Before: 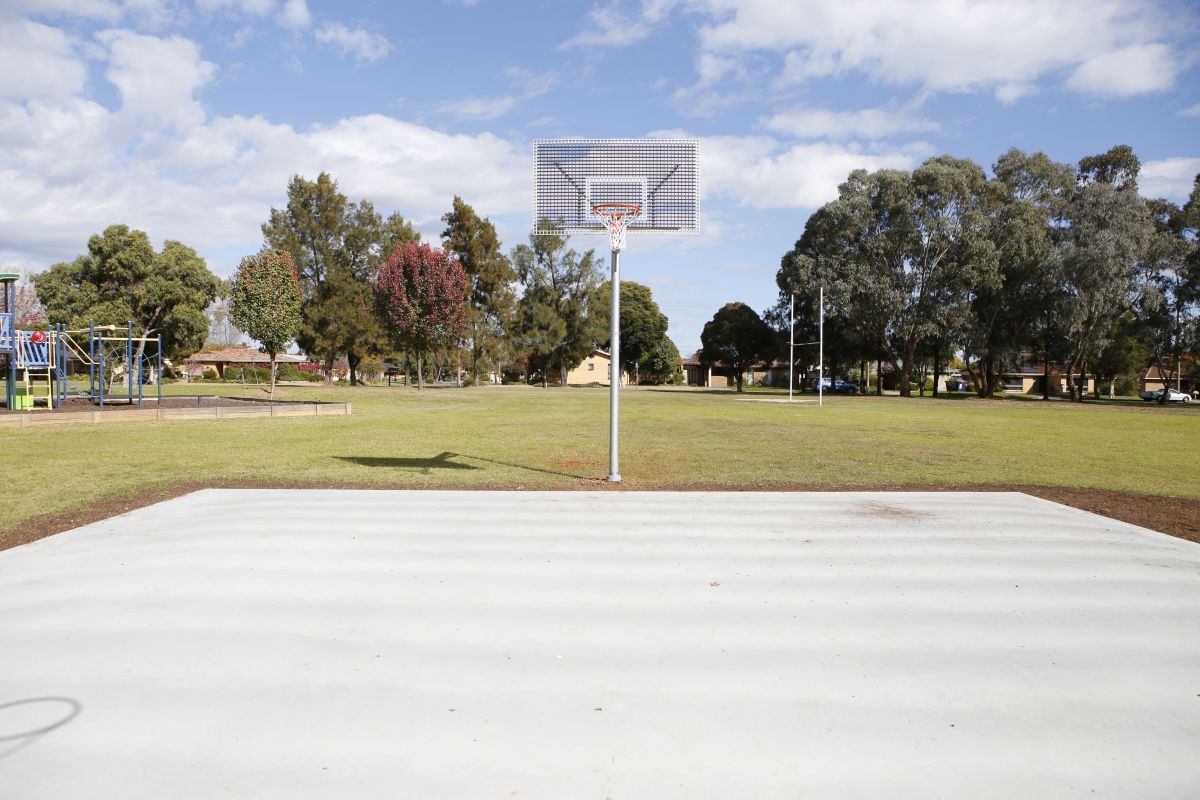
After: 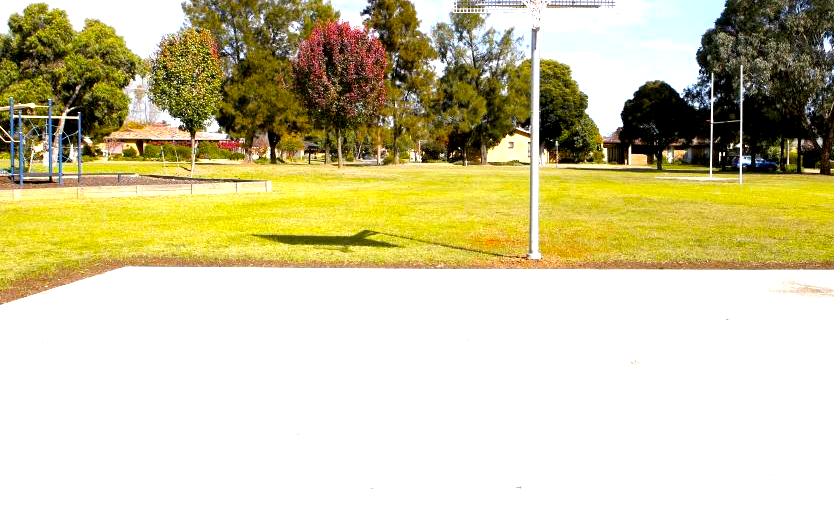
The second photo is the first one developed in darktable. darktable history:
exposure: black level correction 0.01, exposure 0.016 EV, compensate highlight preservation false
crop: left 6.675%, top 27.857%, right 23.76%, bottom 8.756%
color balance rgb: linear chroma grading › global chroma 15.08%, perceptual saturation grading › global saturation 30.726%, perceptual brilliance grading › global brilliance 12.562%, perceptual brilliance grading › highlights 14.754%, global vibrance 19.473%
